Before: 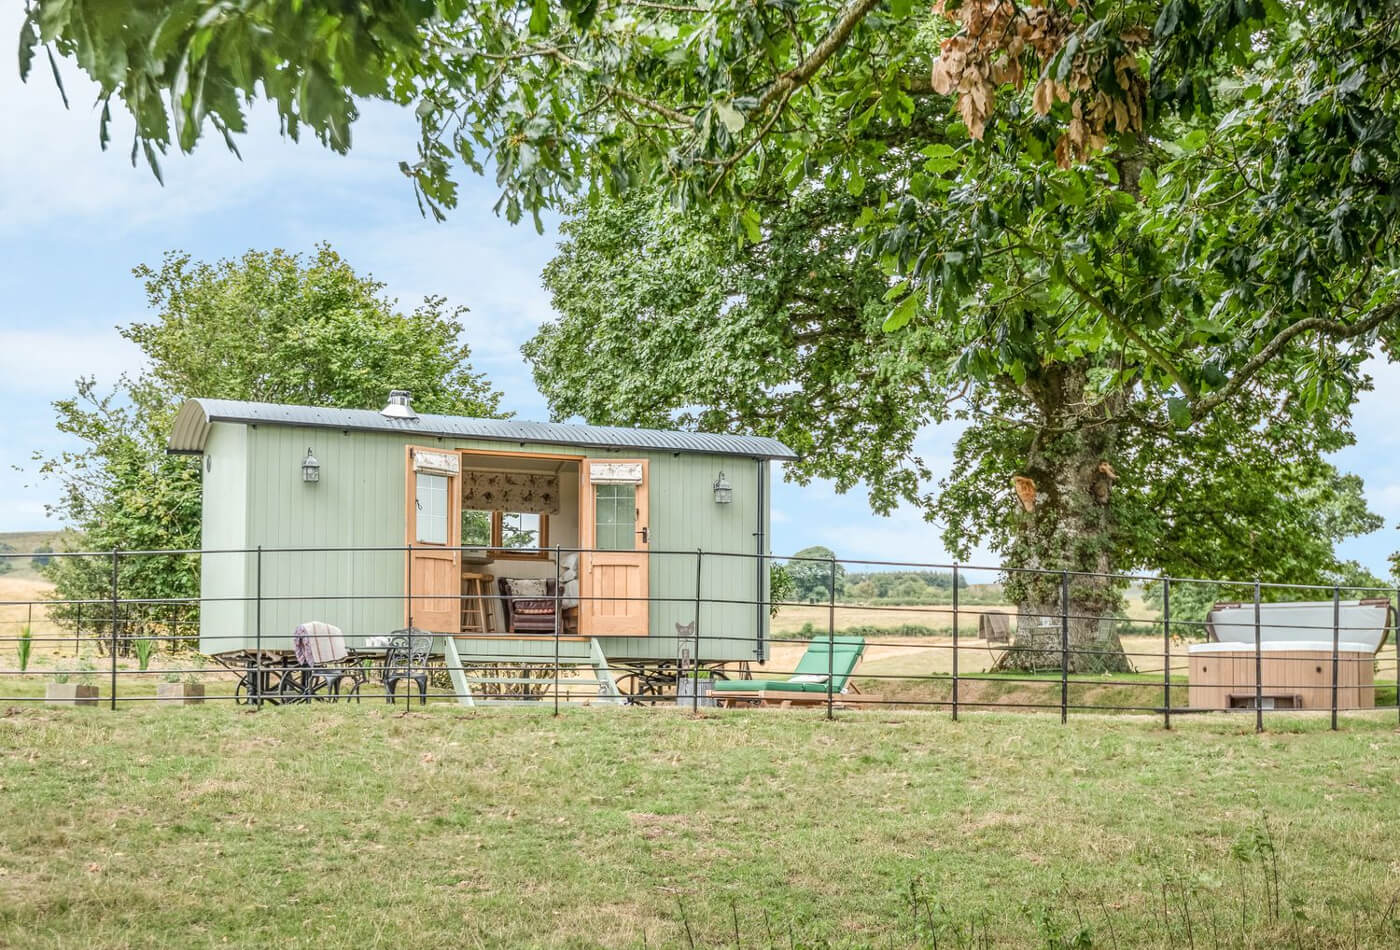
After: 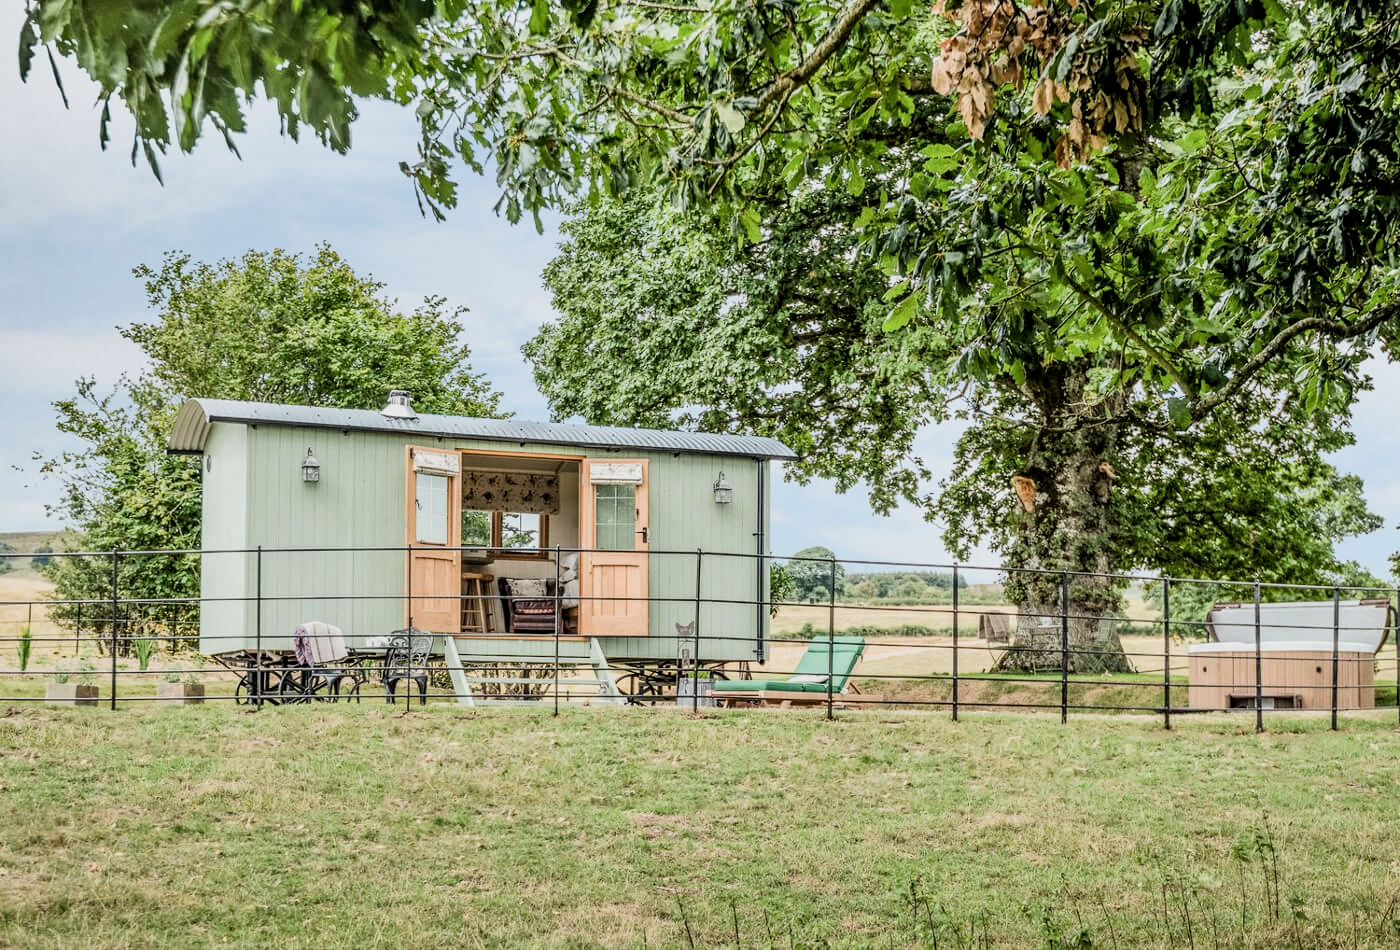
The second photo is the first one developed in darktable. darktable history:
shadows and highlights: highlights color adjustment 39.09%, soften with gaussian
filmic rgb: black relative exposure -5.05 EV, white relative exposure 3.55 EV, hardness 3.18, contrast 1.396, highlights saturation mix -29.45%
